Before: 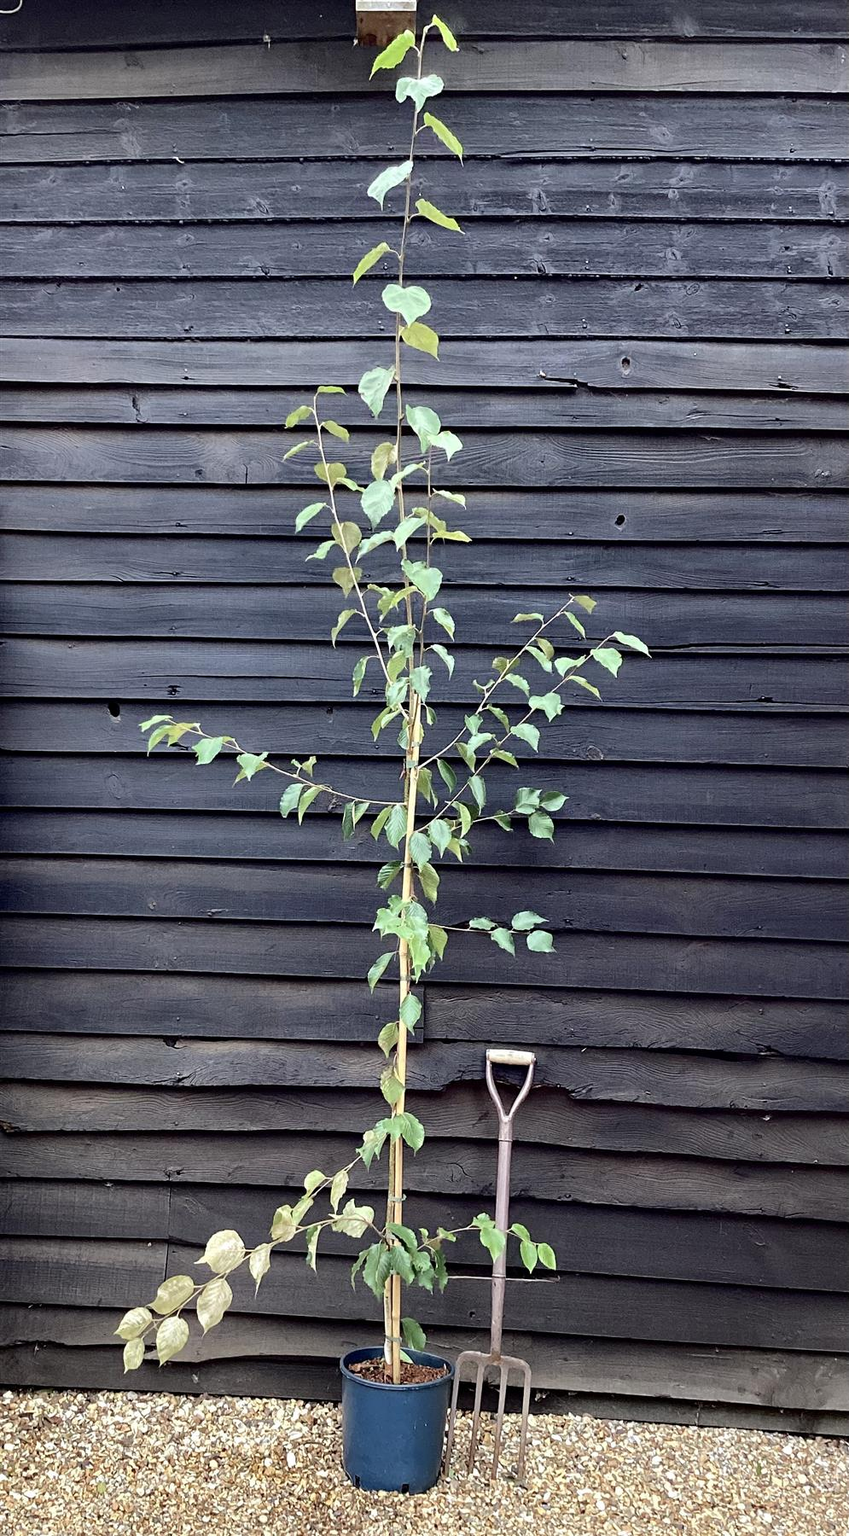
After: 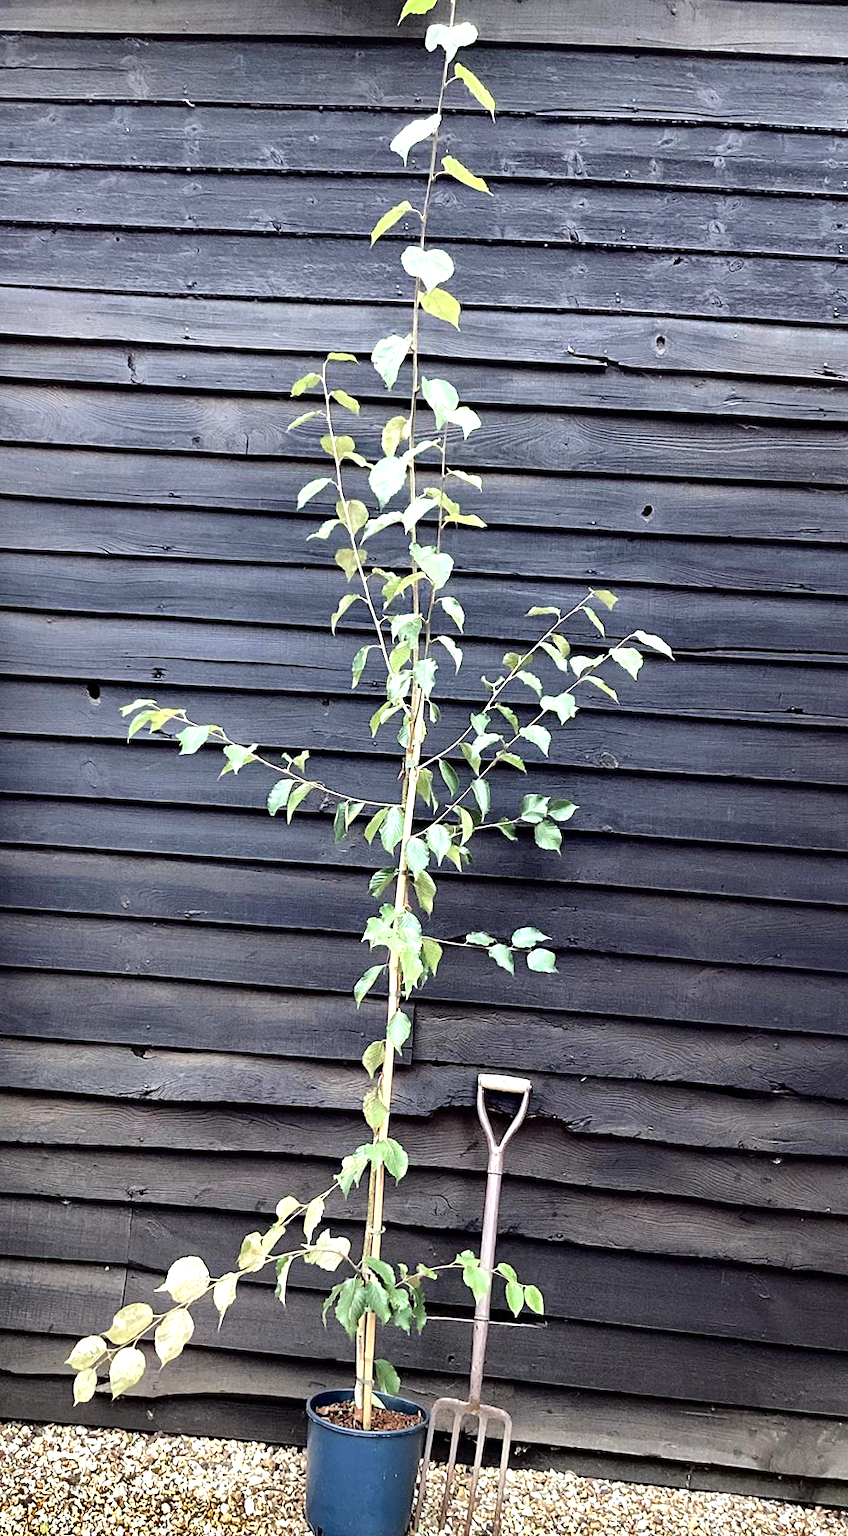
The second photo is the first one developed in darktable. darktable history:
crop and rotate: angle -2.47°
tone equalizer: -8 EV -0.785 EV, -7 EV -0.669 EV, -6 EV -0.638 EV, -5 EV -0.384 EV, -3 EV 0.404 EV, -2 EV 0.6 EV, -1 EV 0.684 EV, +0 EV 0.722 EV, smoothing 1
shadows and highlights: shadows 19.21, highlights -85.03, soften with gaussian
